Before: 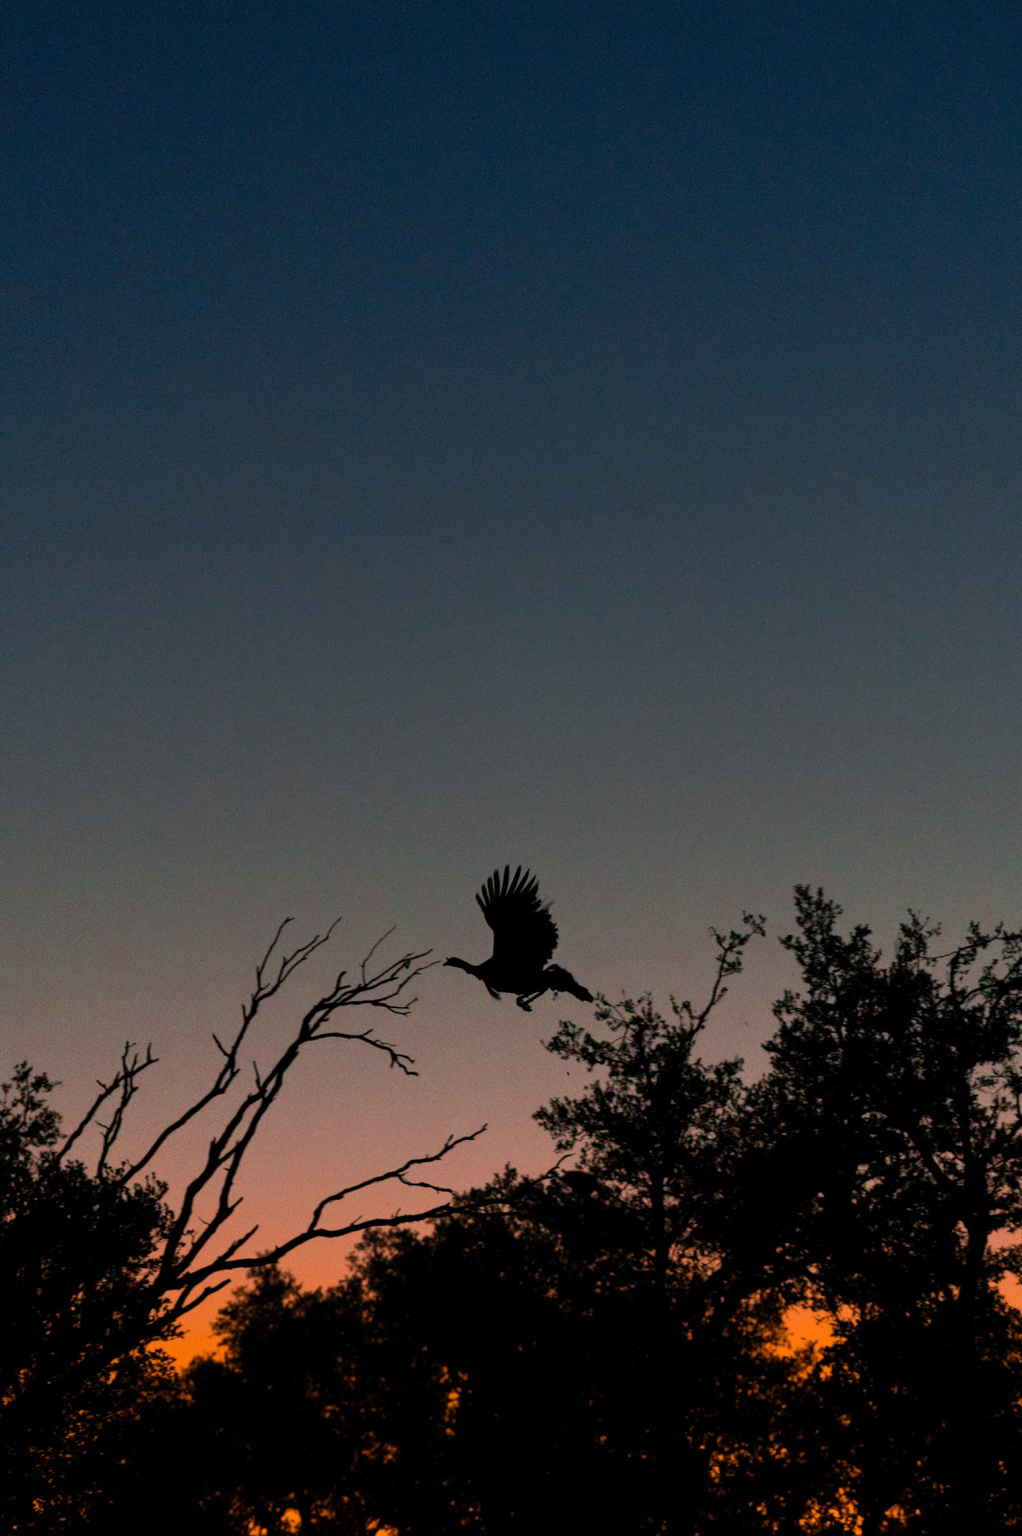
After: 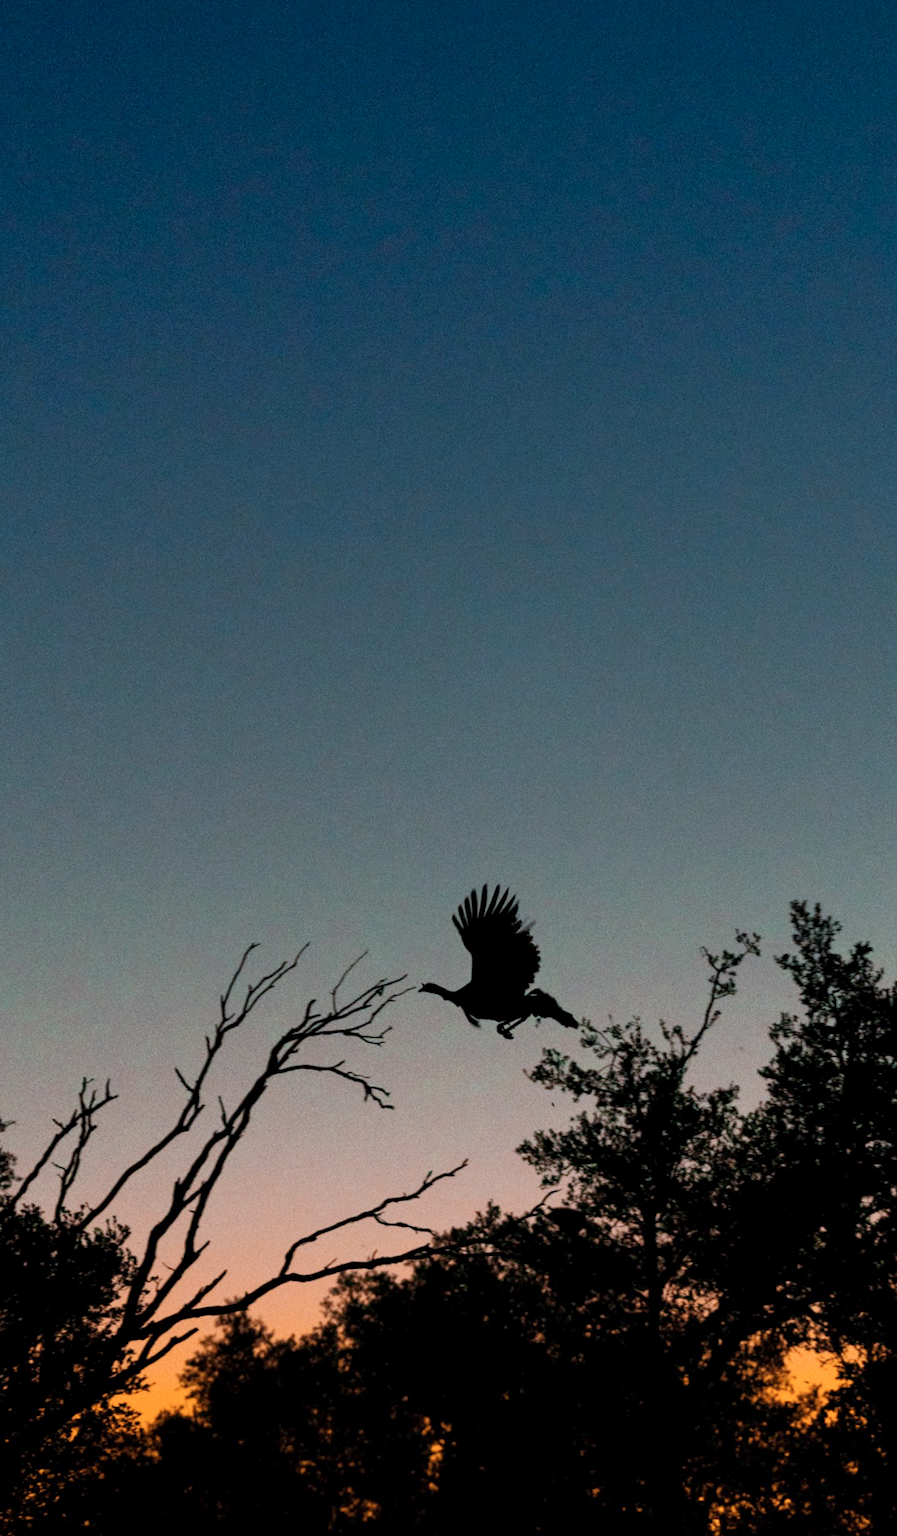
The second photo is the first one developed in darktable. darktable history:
local contrast: highlights 103%, shadows 101%, detail 120%, midtone range 0.2
base curve: curves: ch0 [(0, 0) (0.204, 0.334) (0.55, 0.733) (1, 1)], preserve colors none
crop and rotate: angle 0.844°, left 4.078%, top 1.055%, right 11.365%, bottom 2.606%
color correction: highlights a* -10.3, highlights b* -9.83
